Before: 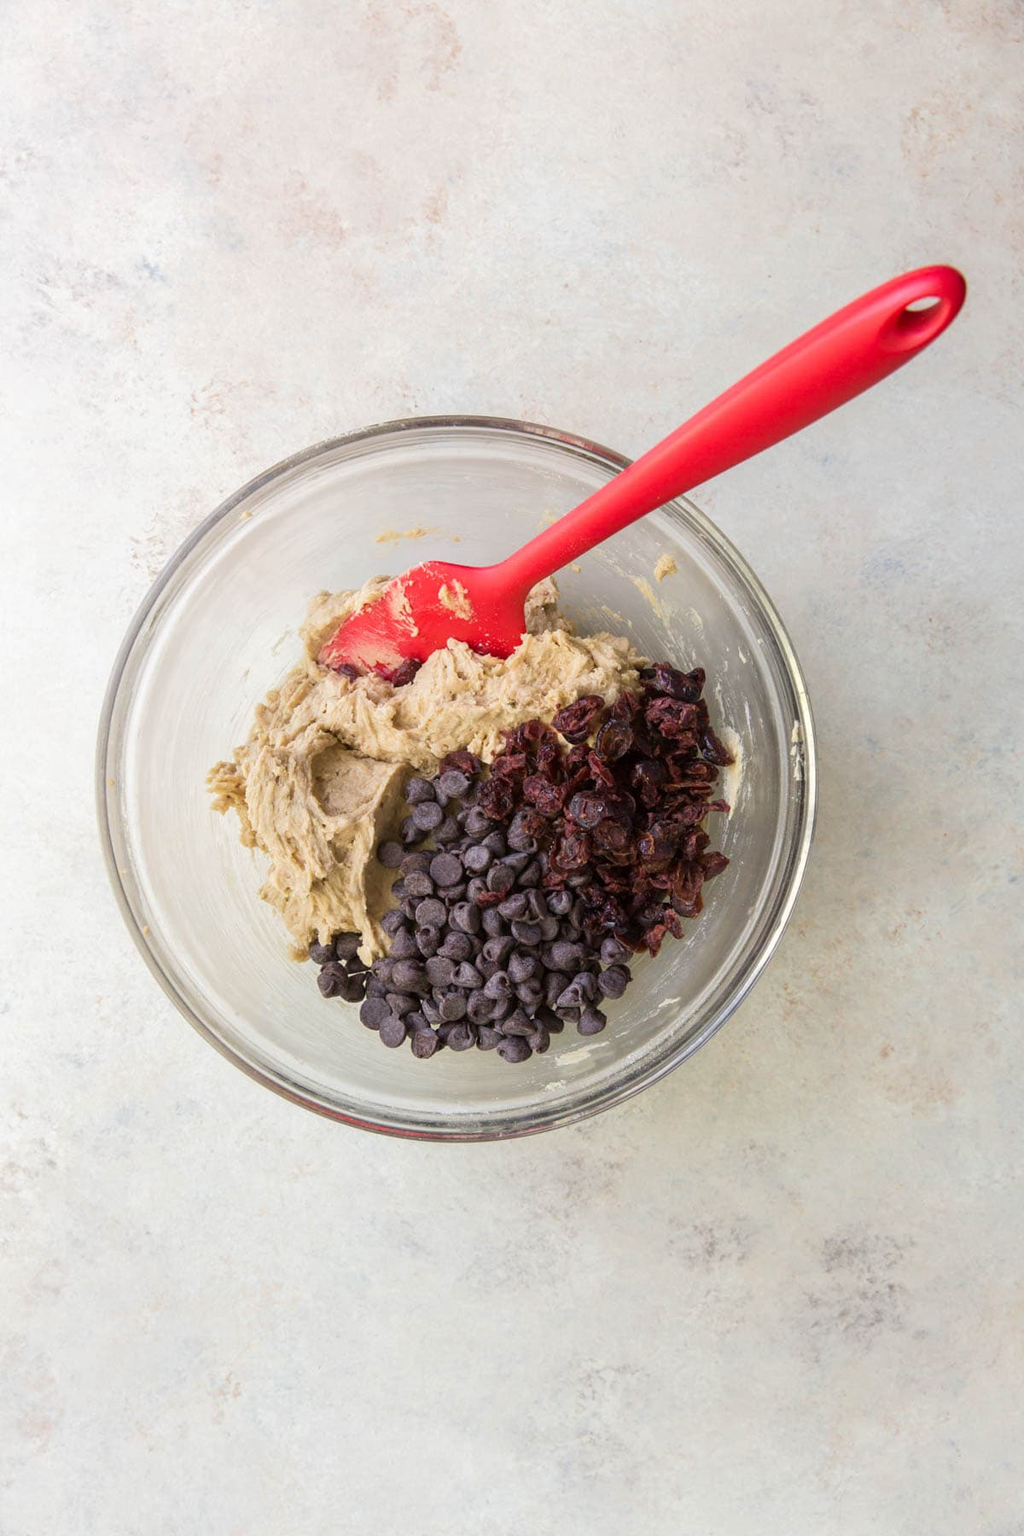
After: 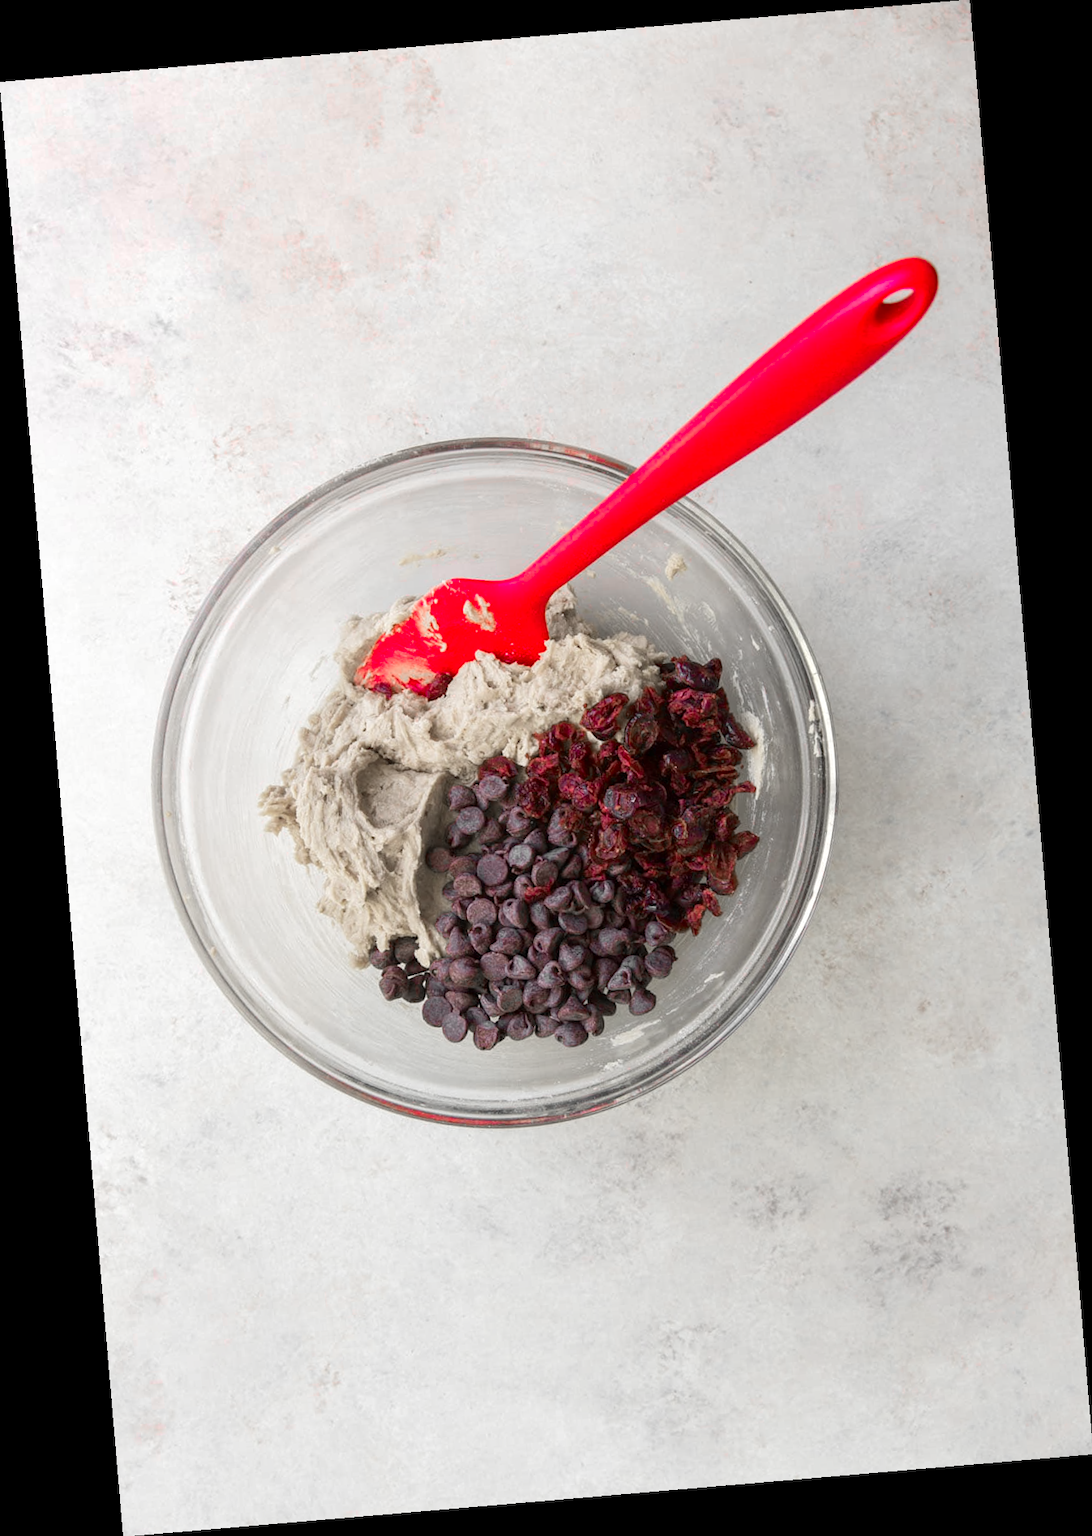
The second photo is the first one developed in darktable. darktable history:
levels: mode automatic, black 0.023%, white 99.97%, levels [0.062, 0.494, 0.925]
color zones: curves: ch1 [(0, 0.831) (0.08, 0.771) (0.157, 0.268) (0.241, 0.207) (0.562, -0.005) (0.714, -0.013) (0.876, 0.01) (1, 0.831)]
rotate and perspective: rotation -4.86°, automatic cropping off
